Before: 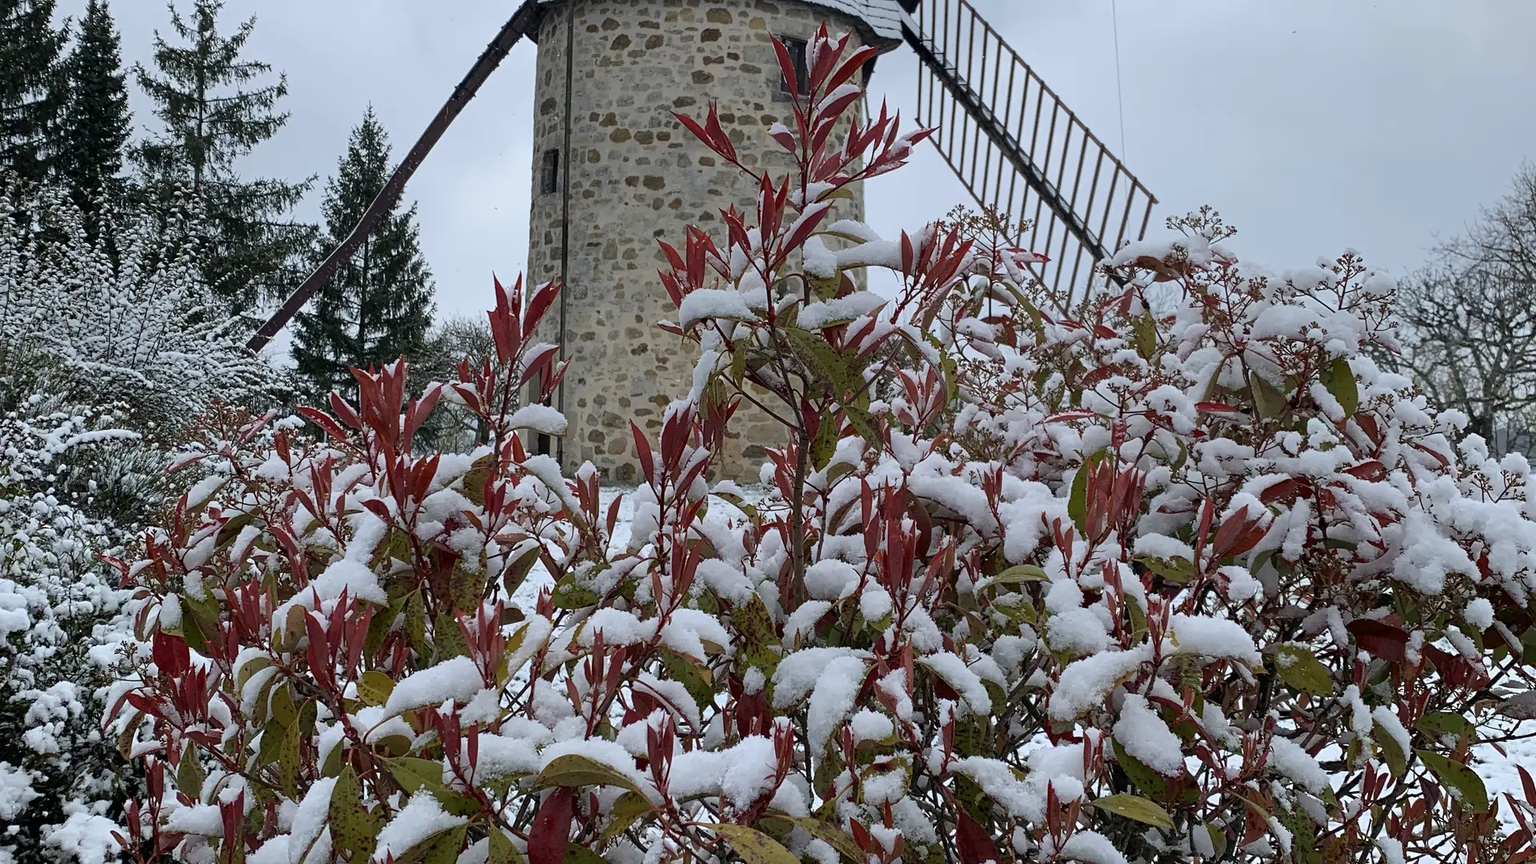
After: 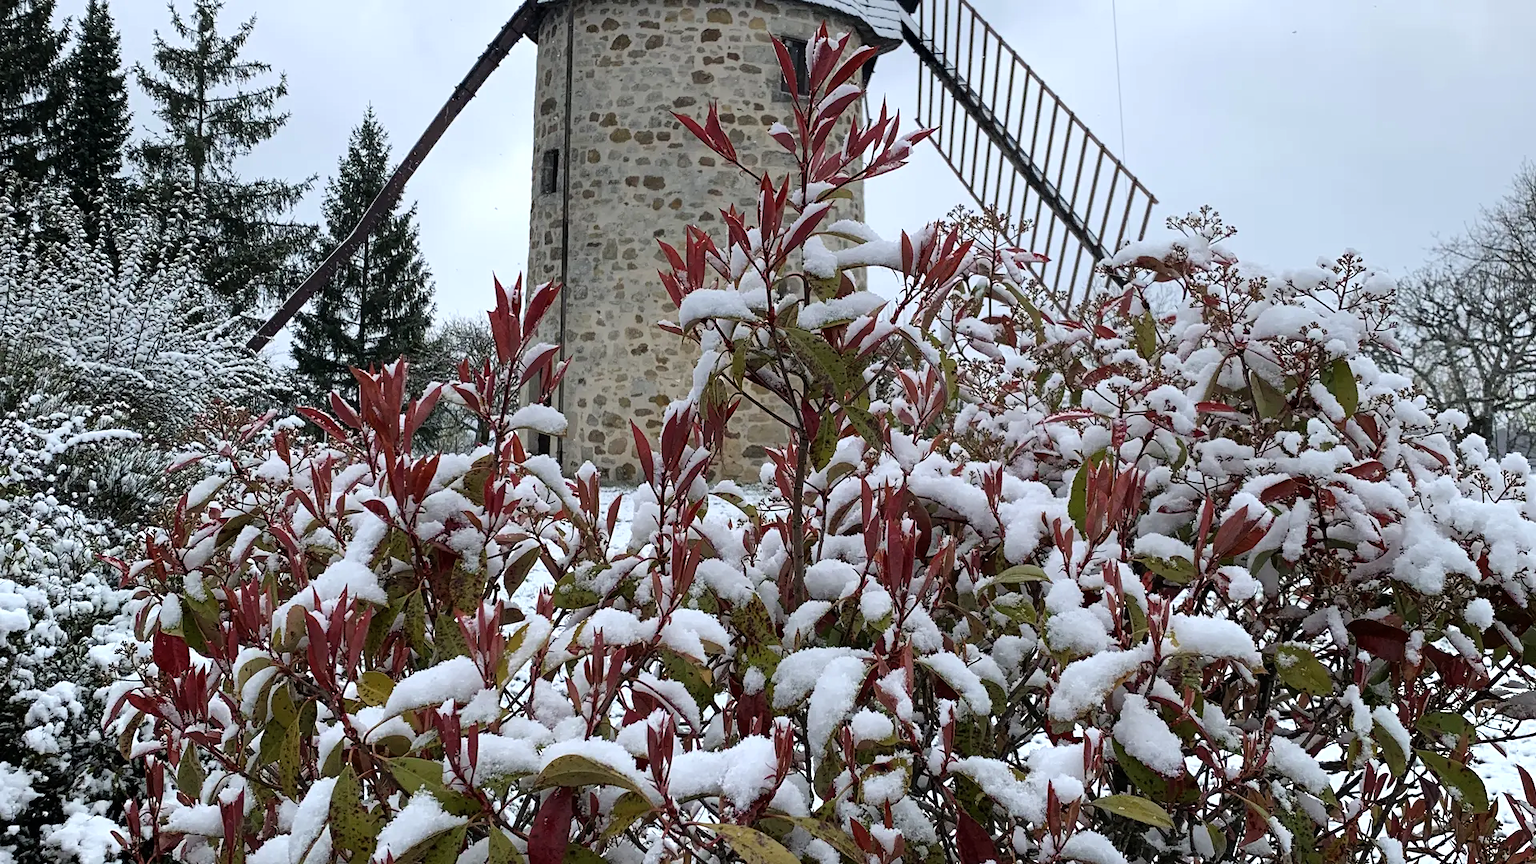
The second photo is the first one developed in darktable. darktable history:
tone equalizer: -8 EV -0.414 EV, -7 EV -0.393 EV, -6 EV -0.341 EV, -5 EV -0.222 EV, -3 EV 0.188 EV, -2 EV 0.306 EV, -1 EV 0.379 EV, +0 EV 0.407 EV
